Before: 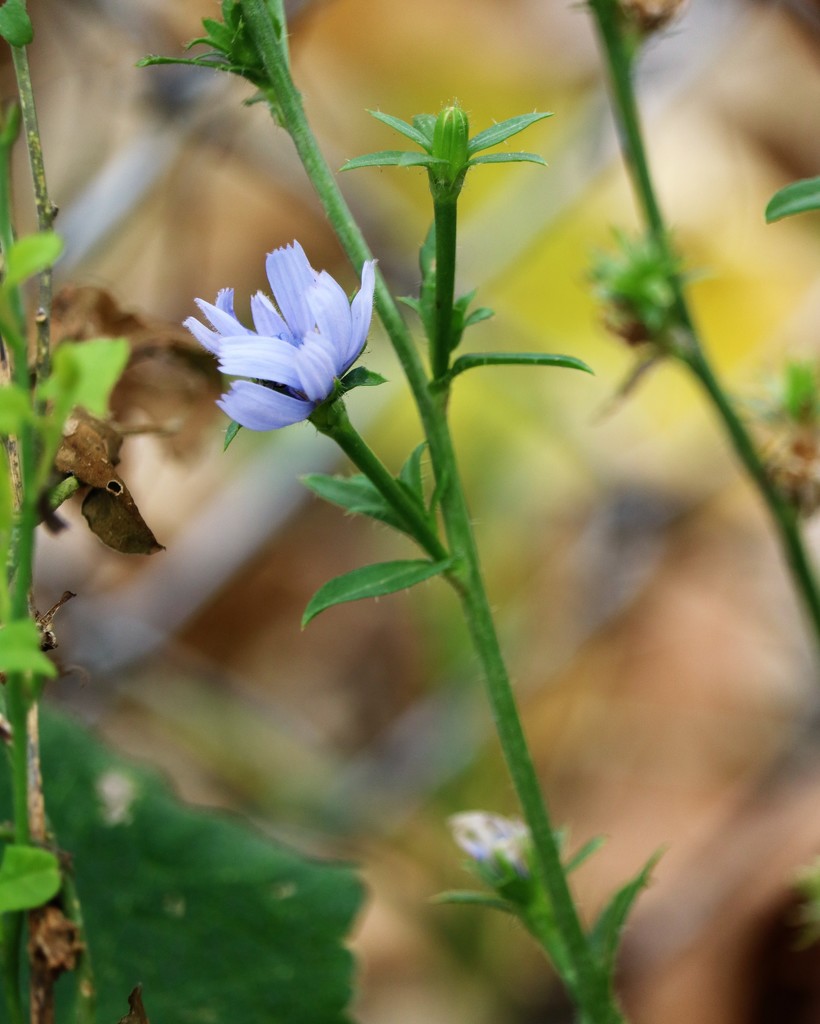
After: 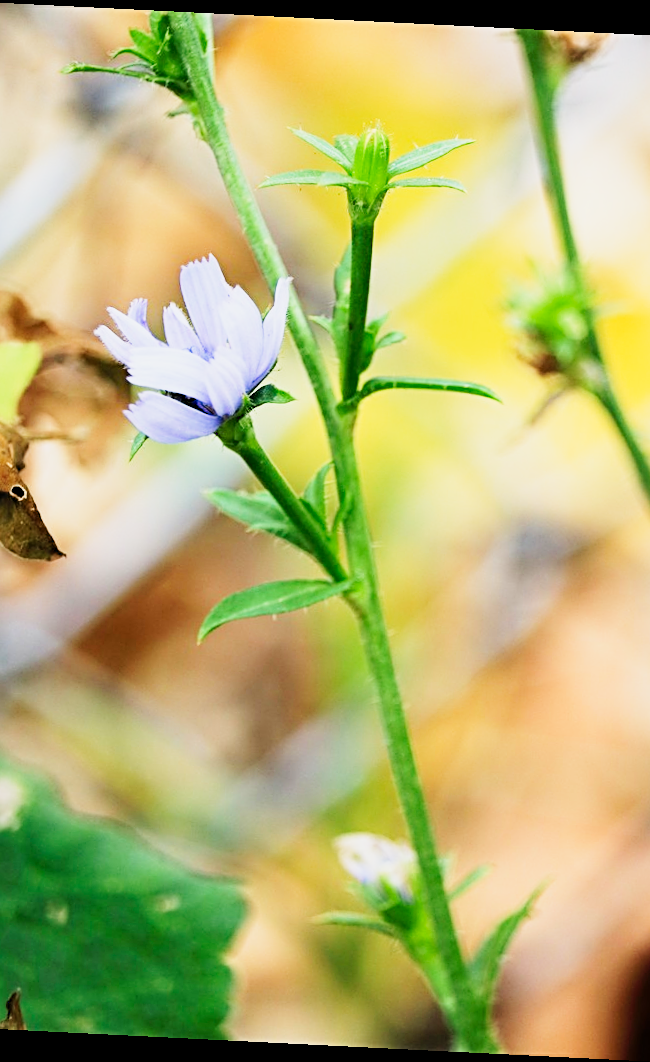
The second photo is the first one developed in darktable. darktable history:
filmic rgb: middle gray luminance 4.26%, black relative exposure -12.98 EV, white relative exposure 5.02 EV, target black luminance 0%, hardness 5.19, latitude 59.57%, contrast 0.773, highlights saturation mix 4.11%, shadows ↔ highlights balance 25.83%, color science v6 (2022)
sharpen: radius 3.089
tone curve: curves: ch0 [(0, 0) (0.003, 0.003) (0.011, 0.012) (0.025, 0.027) (0.044, 0.048) (0.069, 0.074) (0.1, 0.117) (0.136, 0.177) (0.177, 0.246) (0.224, 0.324) (0.277, 0.422) (0.335, 0.531) (0.399, 0.633) (0.468, 0.733) (0.543, 0.824) (0.623, 0.895) (0.709, 0.938) (0.801, 0.961) (0.898, 0.98) (1, 1)], preserve colors none
crop and rotate: angle -2.86°, left 14.255%, top 0.028%, right 11.009%, bottom 0.093%
